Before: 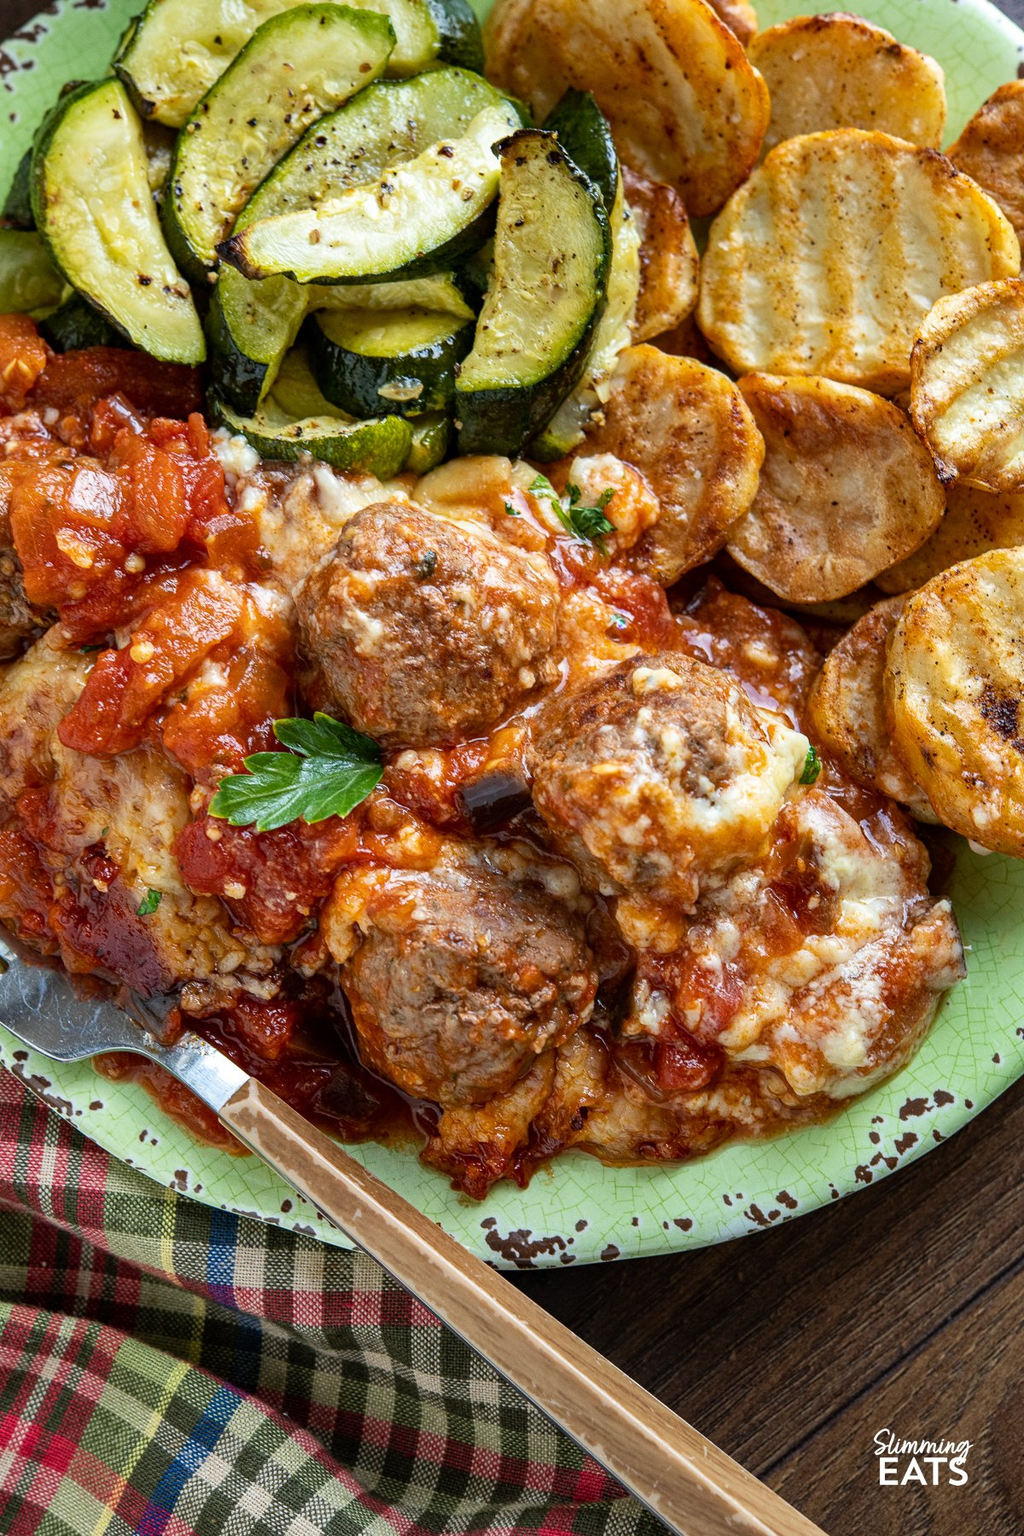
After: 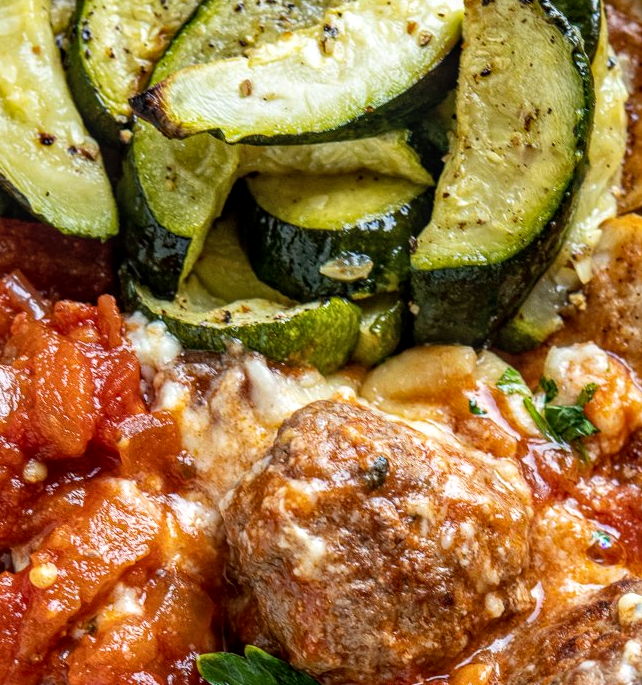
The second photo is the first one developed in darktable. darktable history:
local contrast: on, module defaults
crop: left 10.279%, top 10.526%, right 36.162%, bottom 51.392%
